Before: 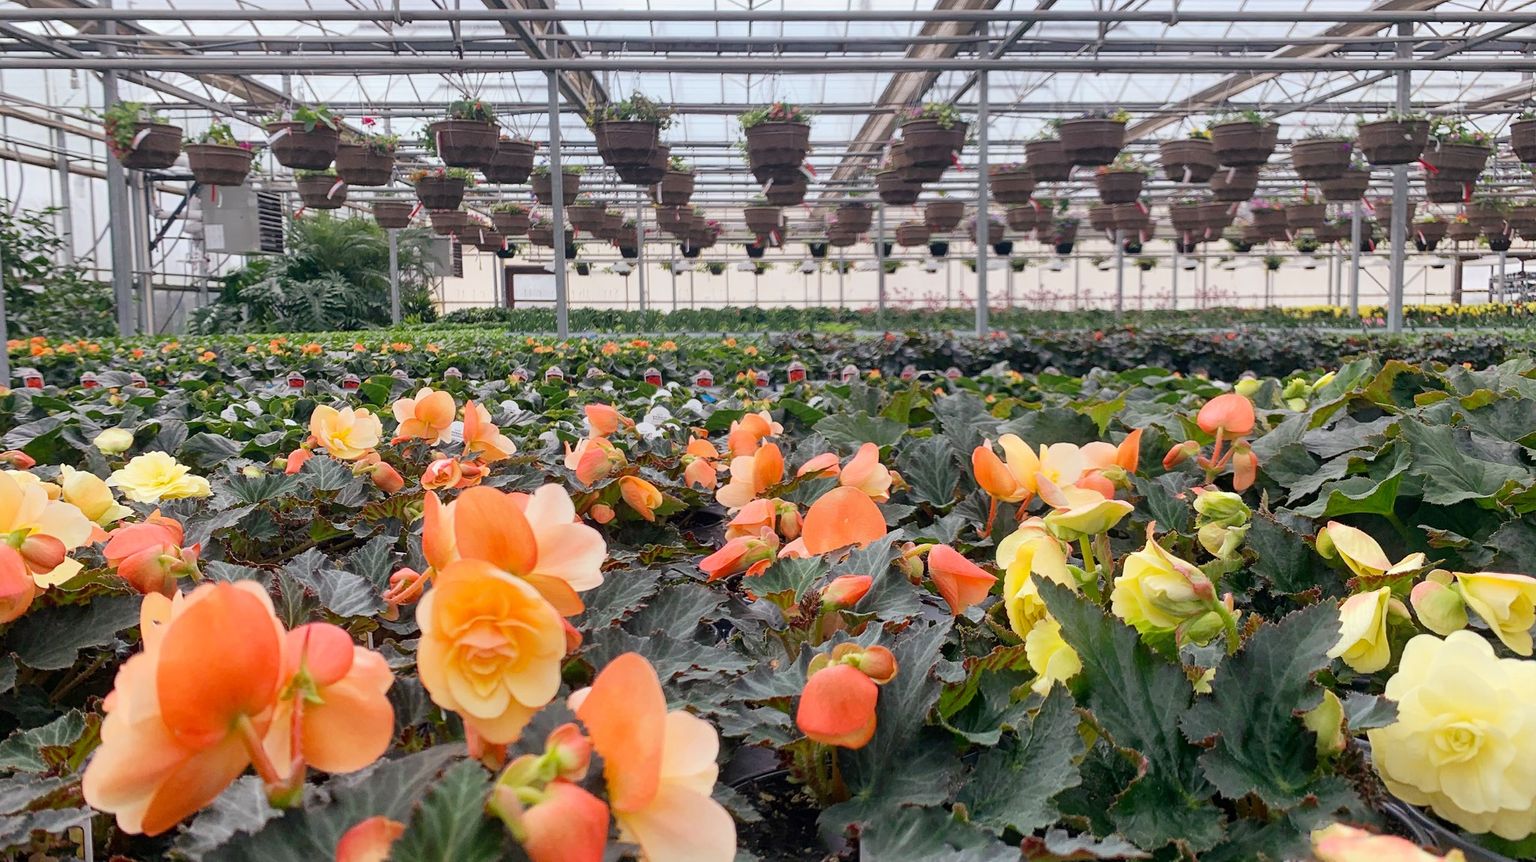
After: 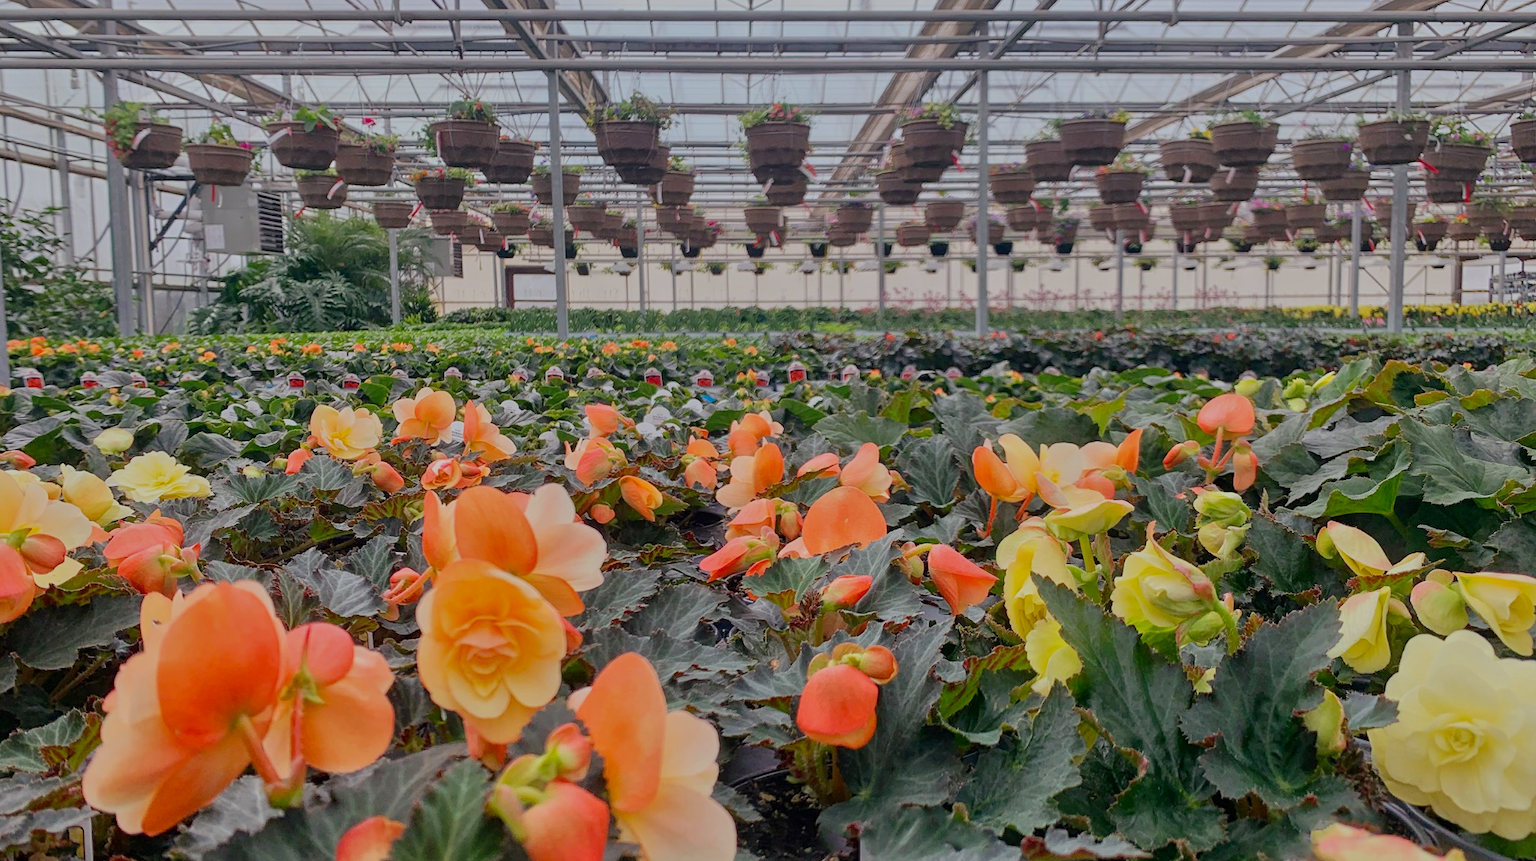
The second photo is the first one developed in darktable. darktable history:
tone equalizer: -8 EV -0.002 EV, -7 EV 0.005 EV, -6 EV -0.008 EV, -5 EV 0.007 EV, -4 EV -0.042 EV, -3 EV -0.233 EV, -2 EV -0.662 EV, -1 EV -0.983 EV, +0 EV -0.969 EV, smoothing diameter 2%, edges refinement/feathering 20, mask exposure compensation -1.57 EV, filter diffusion 5
color balance: contrast fulcrum 17.78%
contrast brightness saturation: saturation 0.1
